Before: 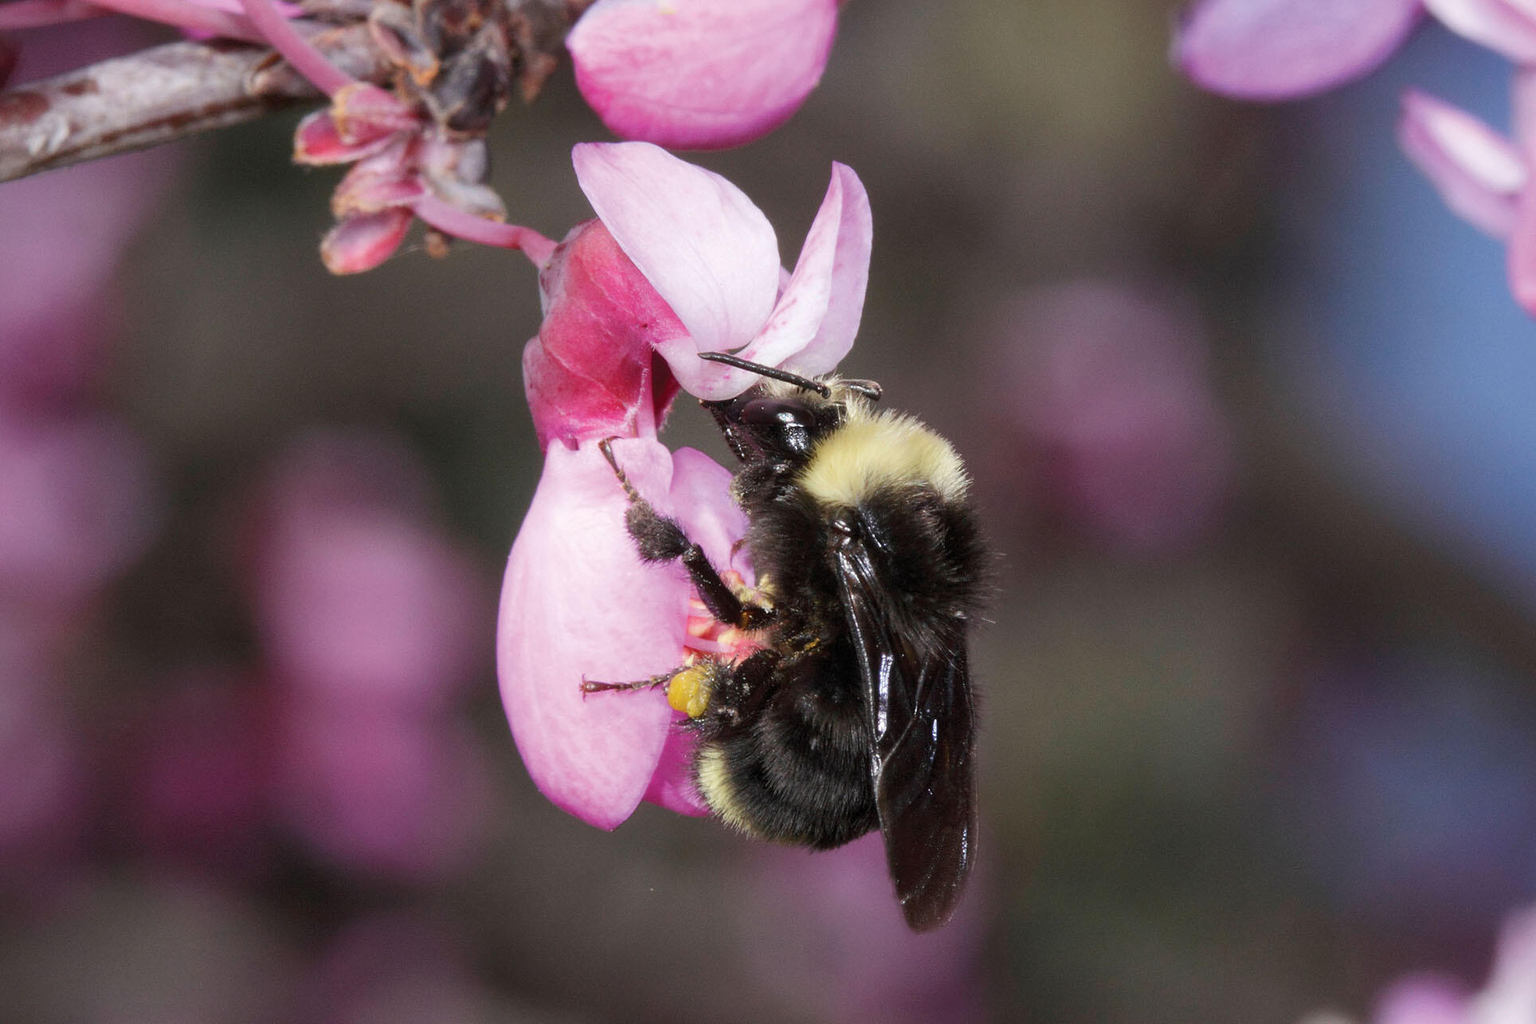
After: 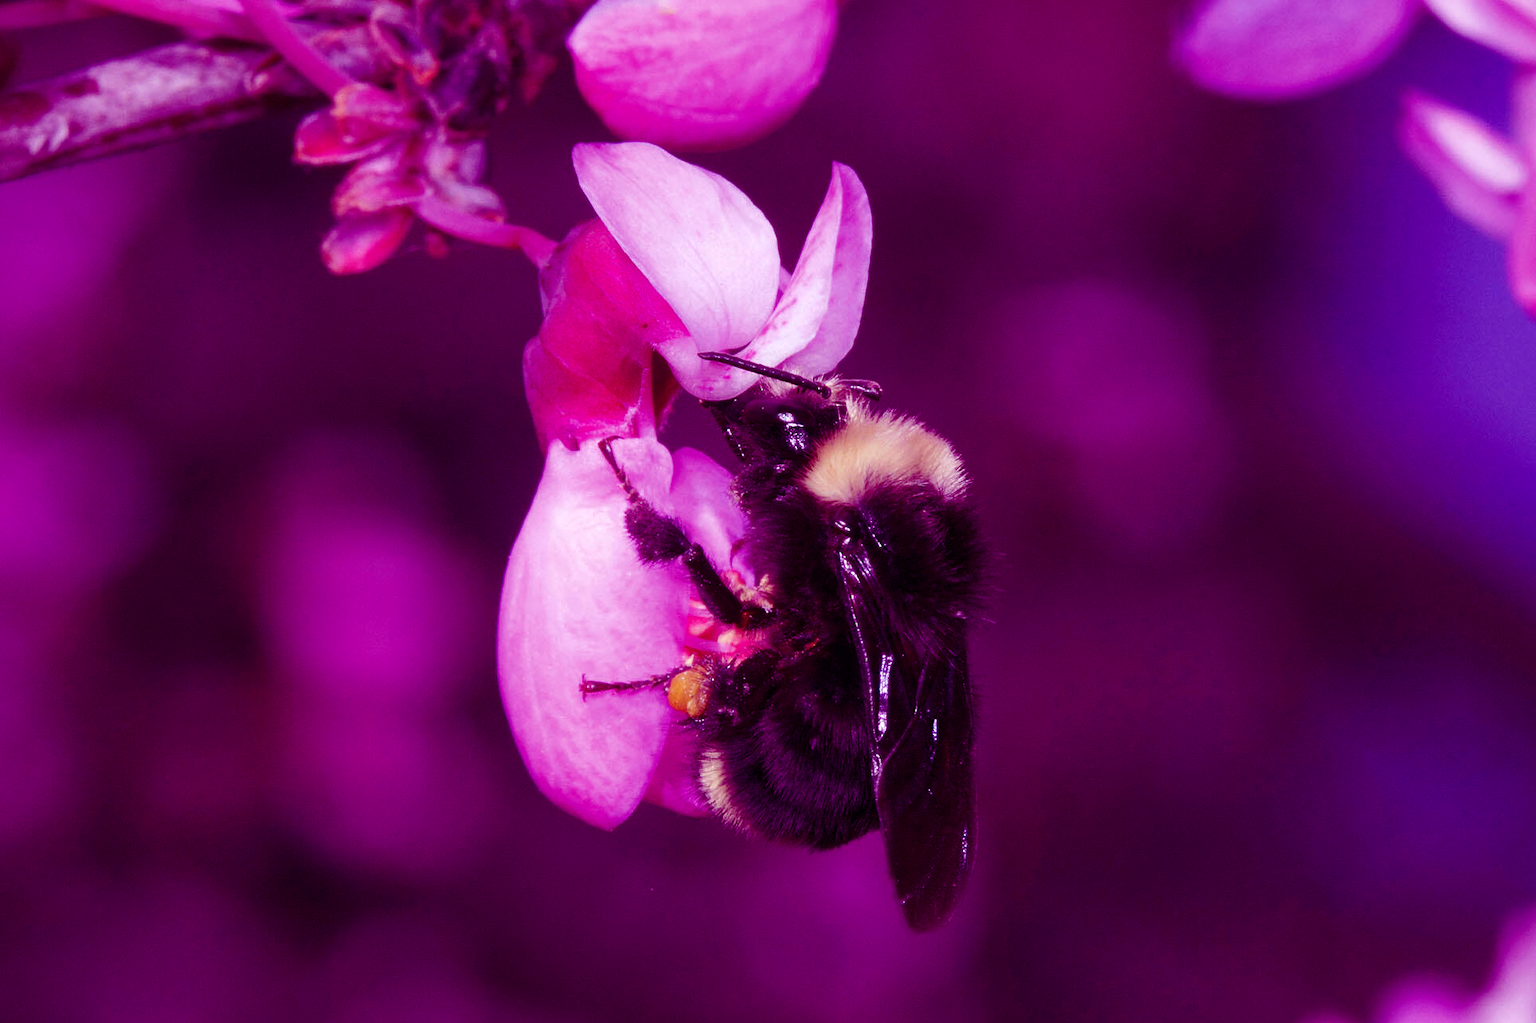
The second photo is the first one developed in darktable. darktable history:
color balance: mode lift, gamma, gain (sRGB), lift [1, 1, 0.101, 1]
white balance: red 1.009, blue 1.027
